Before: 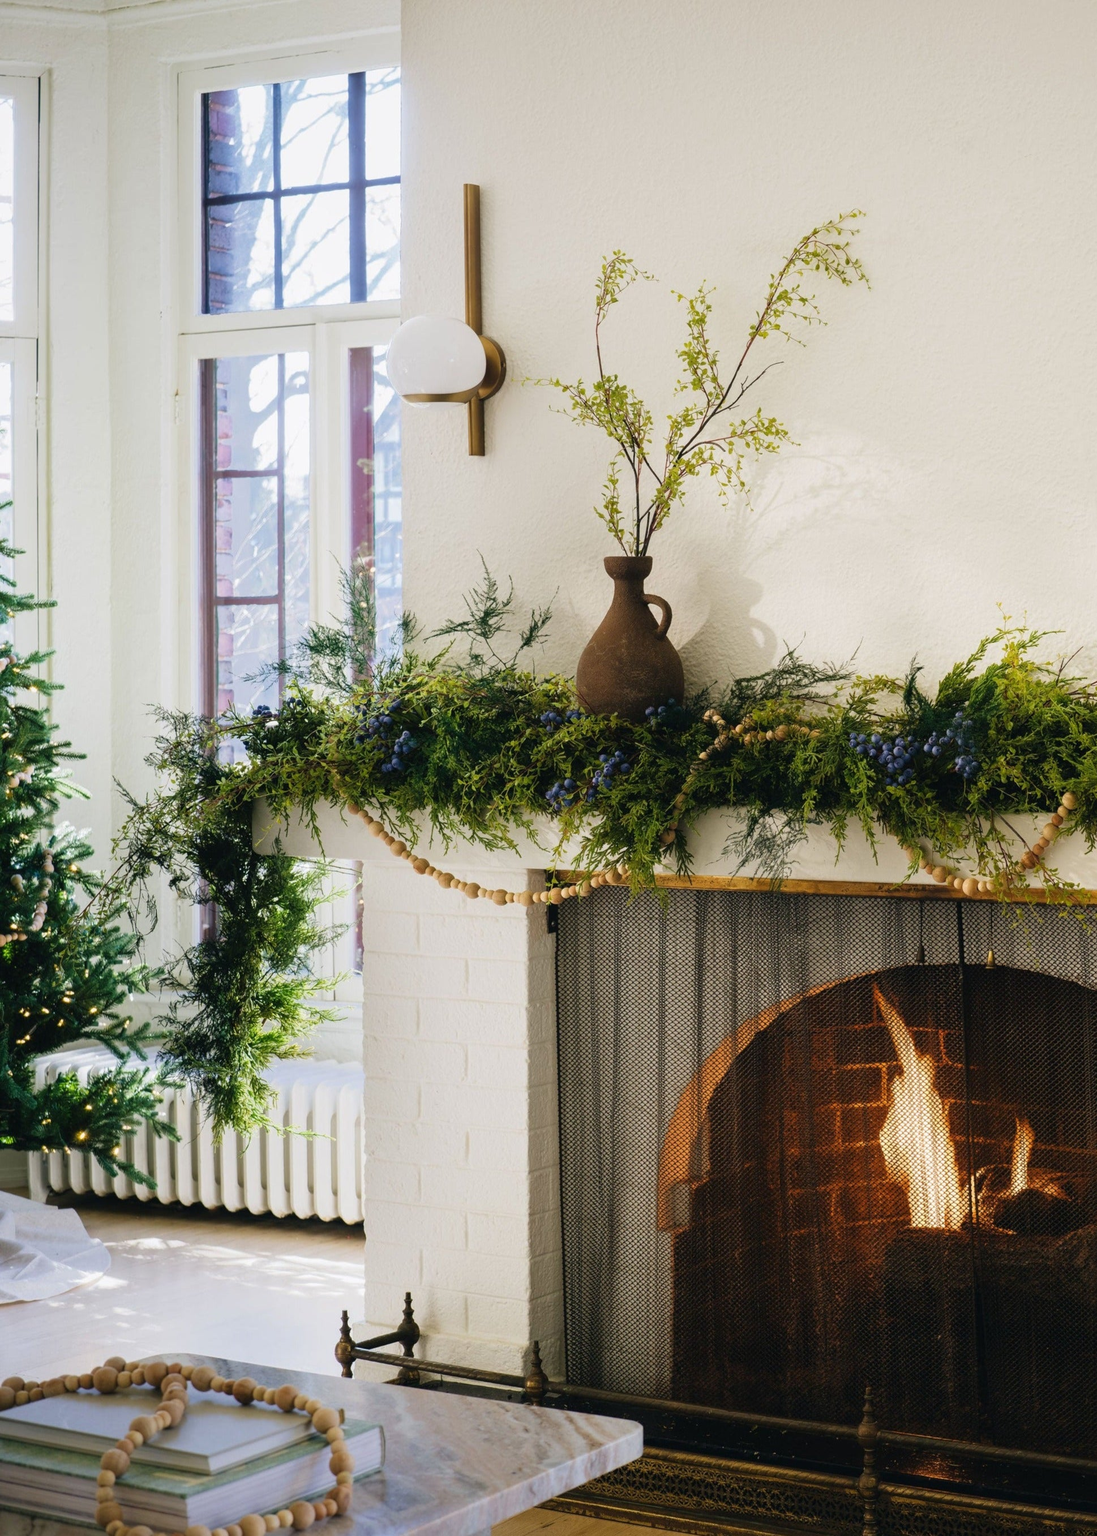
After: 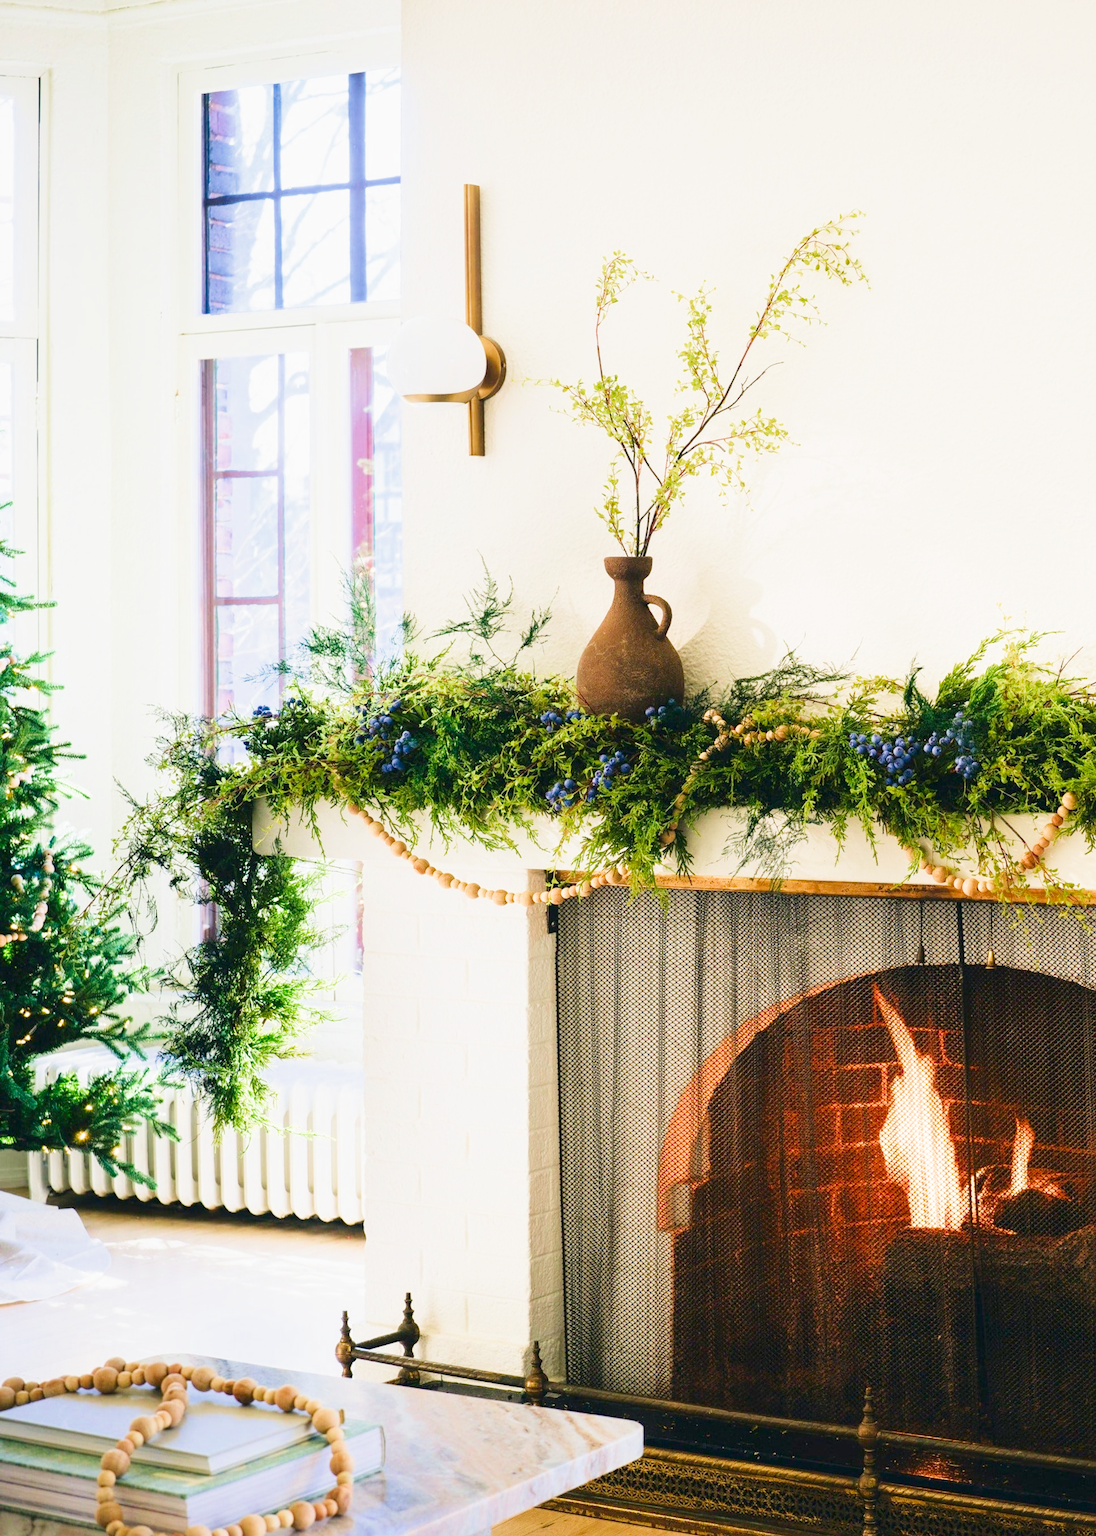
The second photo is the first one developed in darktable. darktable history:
contrast brightness saturation: contrast 0.19, brightness -0.11, saturation 0.21
filmic rgb: middle gray luminance 4.29%, black relative exposure -13 EV, white relative exposure 5 EV, threshold 6 EV, target black luminance 0%, hardness 5.19, latitude 59.69%, contrast 0.767, highlights saturation mix 5%, shadows ↔ highlights balance 25.95%, add noise in highlights 0, color science v3 (2019), use custom middle-gray values true, iterations of high-quality reconstruction 0, contrast in highlights soft, enable highlight reconstruction true
